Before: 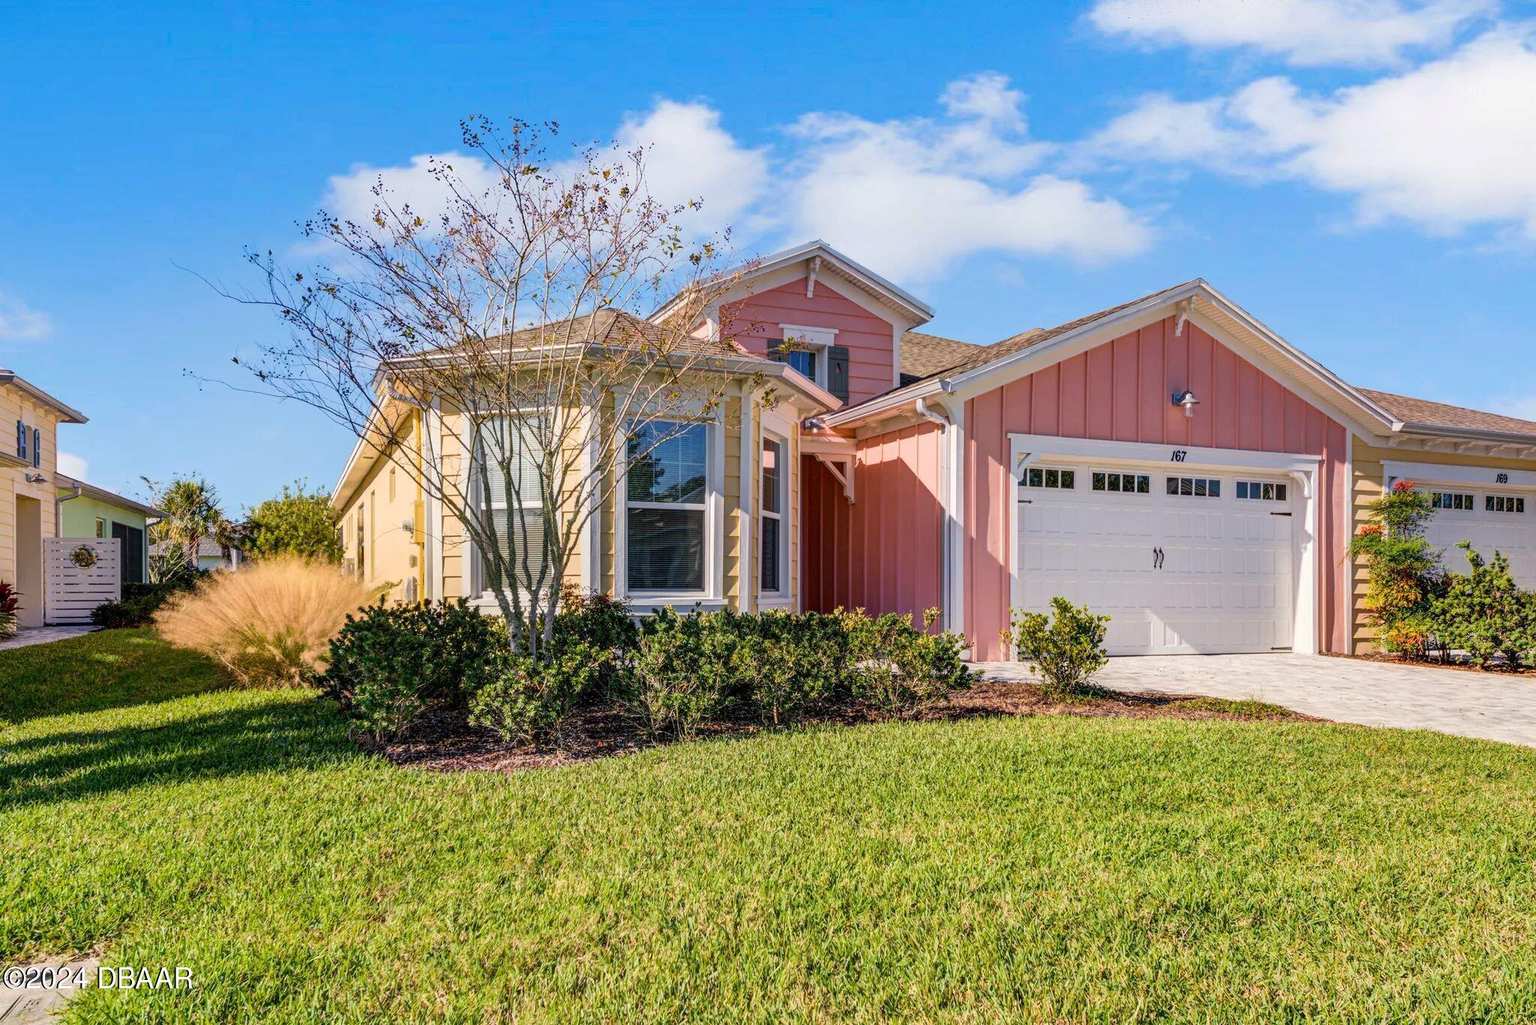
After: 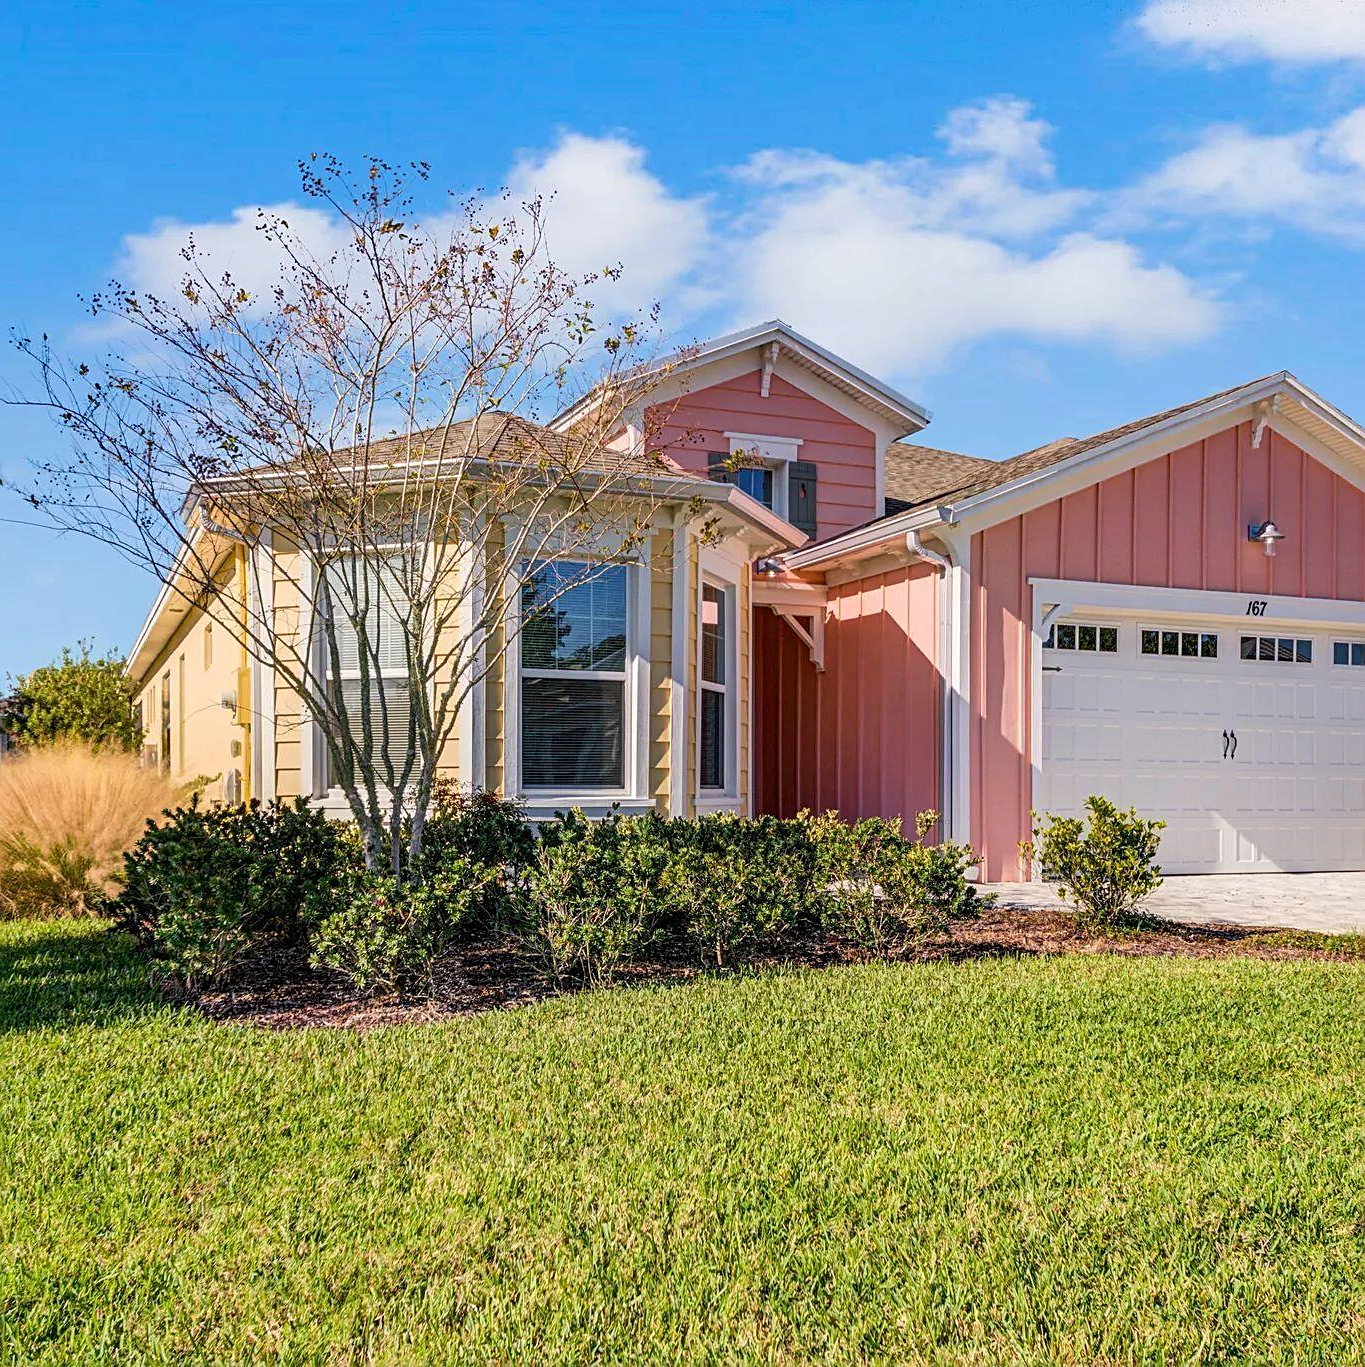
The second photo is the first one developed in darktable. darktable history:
sharpen: on, module defaults
crop: left 15.419%, right 17.914%
